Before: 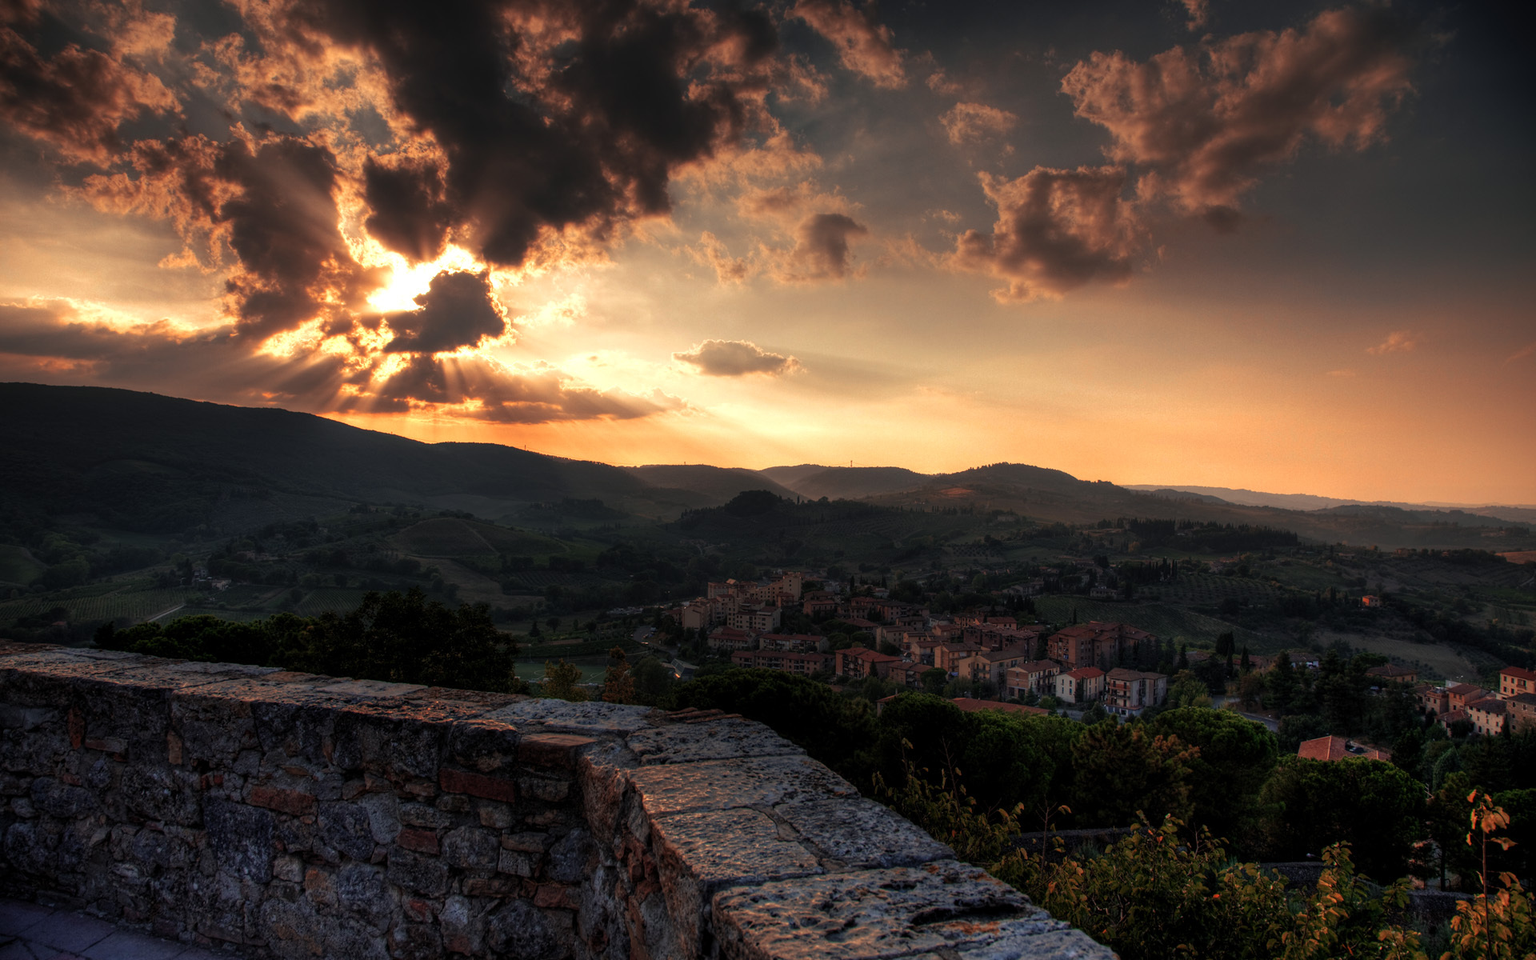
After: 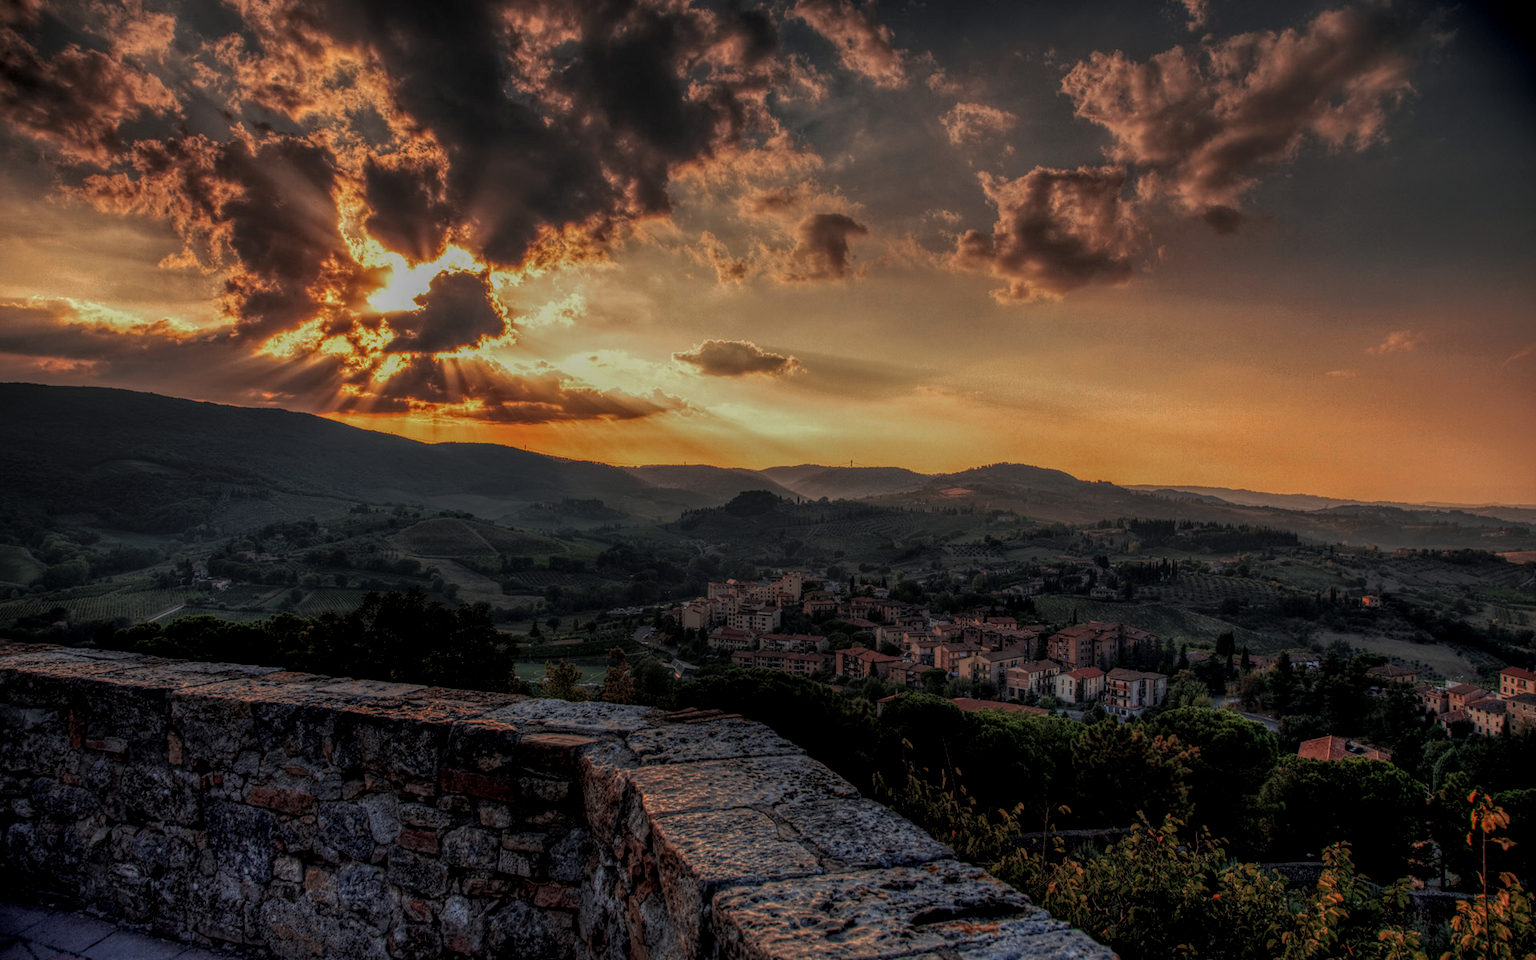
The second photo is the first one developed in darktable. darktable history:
exposure: black level correction 0.001, exposure -0.204 EV, compensate highlight preservation false
local contrast: highlights 20%, shadows 28%, detail 199%, midtone range 0.2
